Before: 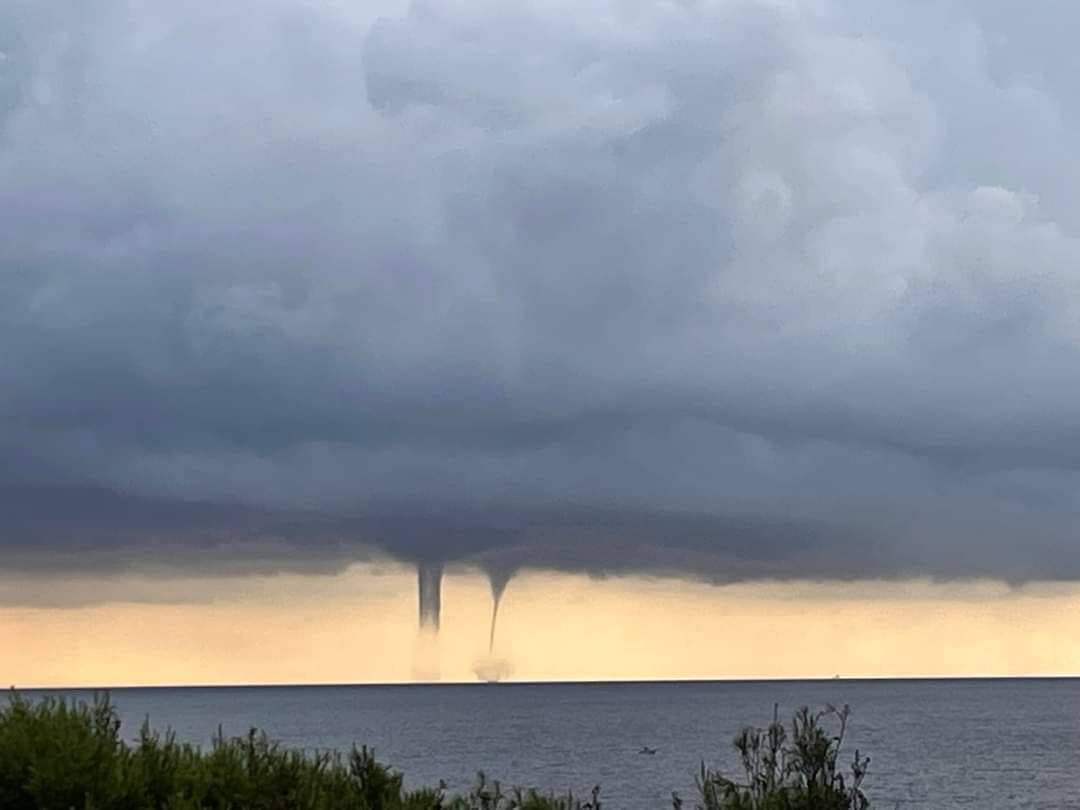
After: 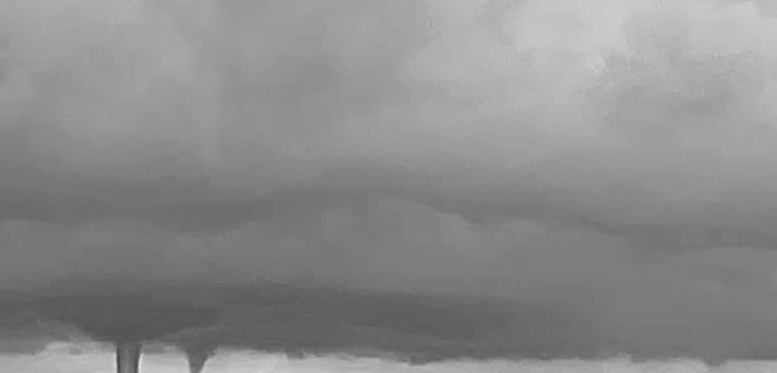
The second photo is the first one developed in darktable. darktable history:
sharpen: on, module defaults
crop and rotate: left 27.964%, top 27.327%, bottom 26.541%
local contrast: highlights 106%, shadows 98%, detail 119%, midtone range 0.2
color calibration: output gray [0.246, 0.254, 0.501, 0], illuminant same as pipeline (D50), adaptation none (bypass), x 0.332, y 0.335, temperature 5019.78 K, saturation algorithm version 1 (2020)
